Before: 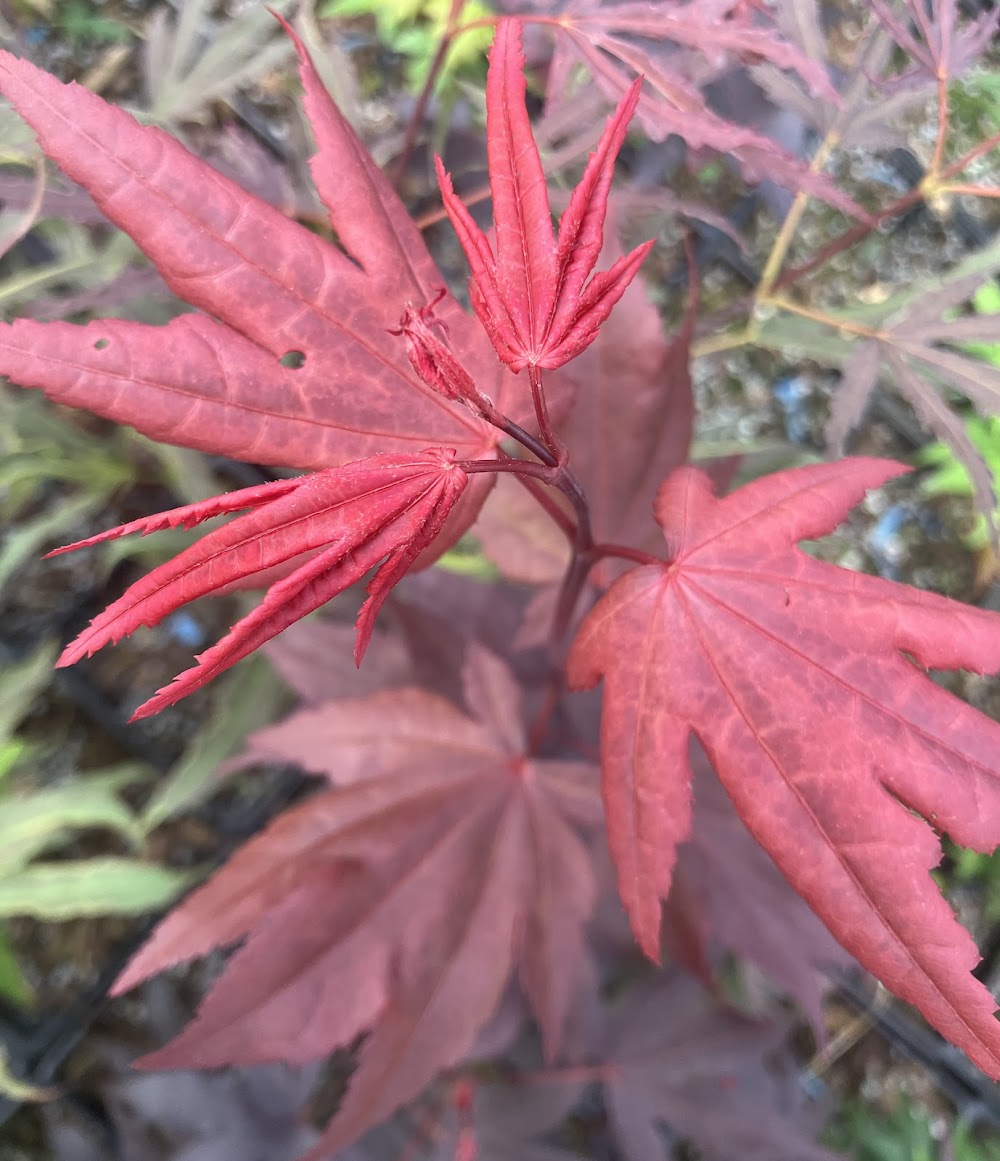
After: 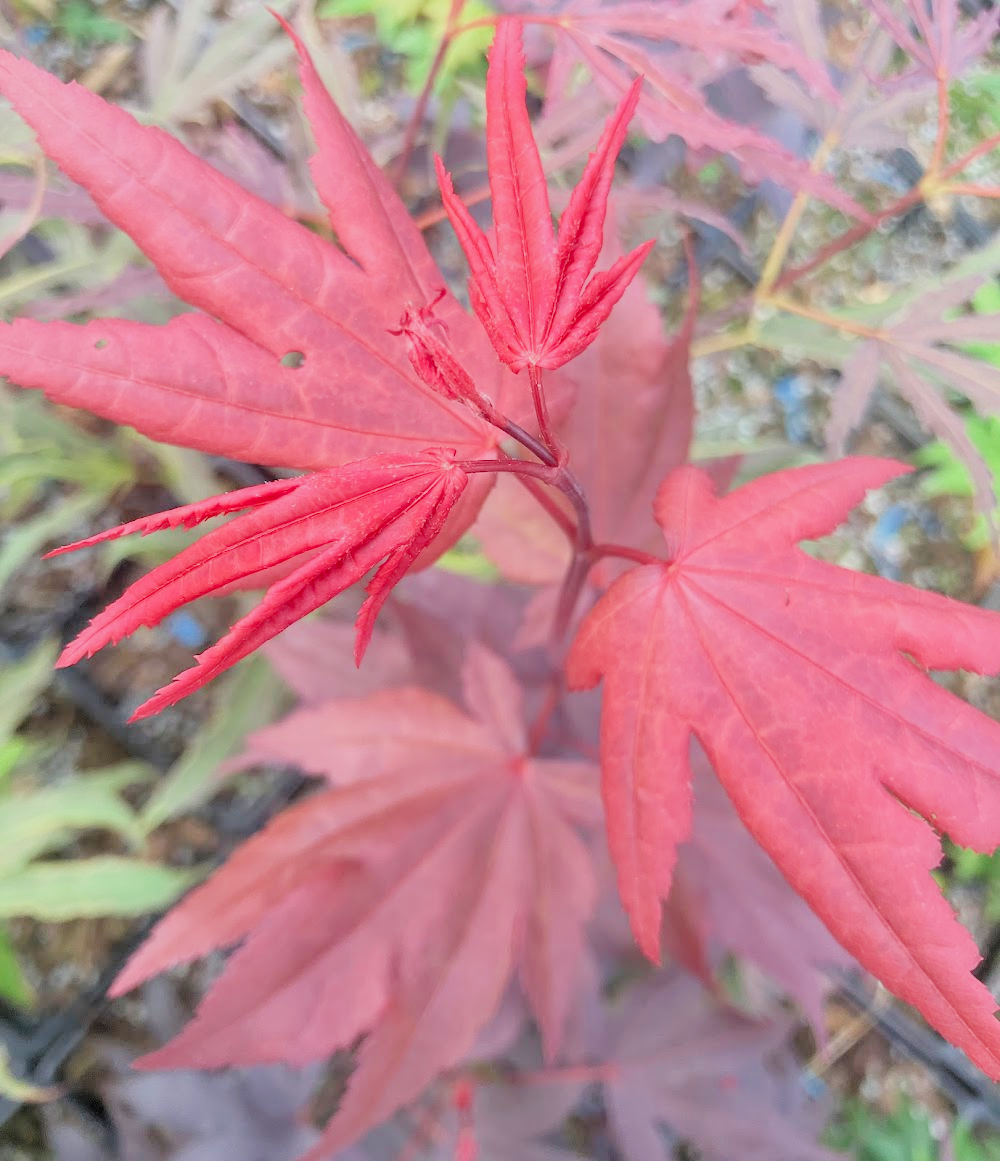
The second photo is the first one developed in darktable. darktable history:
filmic rgb: middle gray luminance 17.77%, black relative exposure -7.55 EV, white relative exposure 8.47 EV, target black luminance 0%, hardness 2.23, latitude 17.43%, contrast 0.87, highlights saturation mix 5.09%, shadows ↔ highlights balance 10.59%, add noise in highlights 0, preserve chrominance max RGB, color science v3 (2019), use custom middle-gray values true, contrast in highlights soft
exposure: black level correction 0, exposure 1.199 EV, compensate highlight preservation false
